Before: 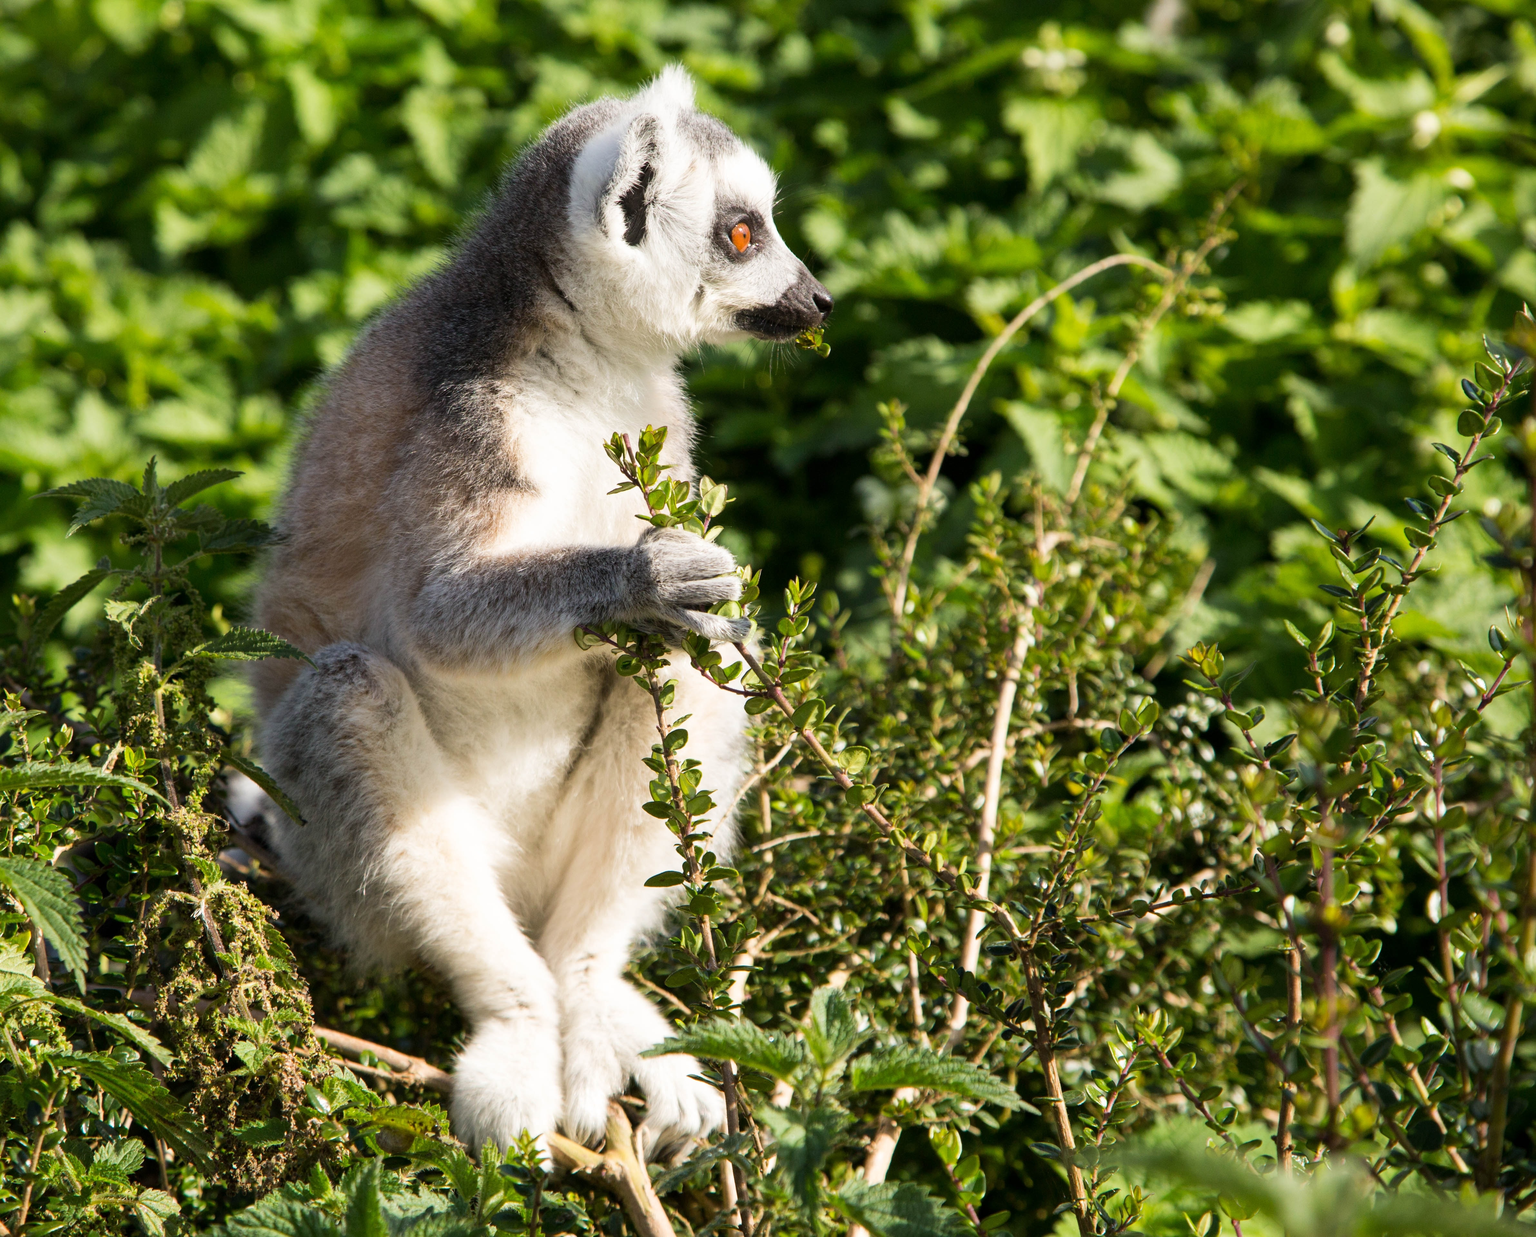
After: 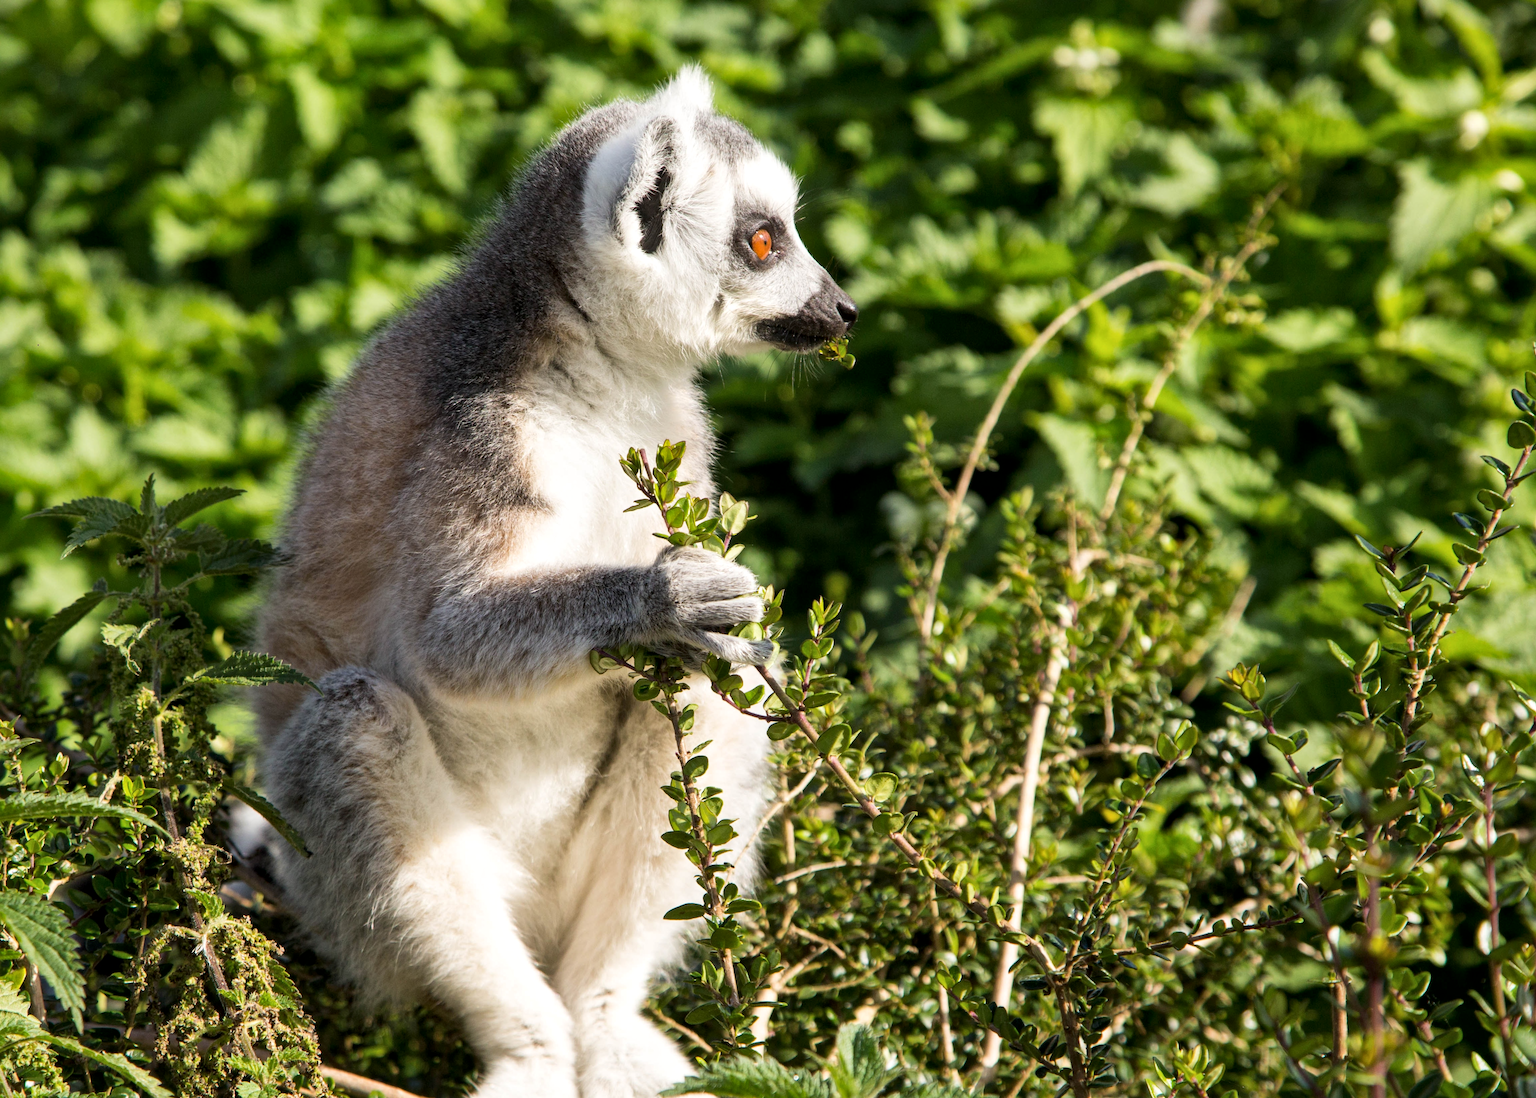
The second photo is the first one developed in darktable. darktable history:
crop and rotate: angle 0.2°, left 0.275%, right 3.127%, bottom 14.18%
local contrast: mode bilateral grid, contrast 20, coarseness 50, detail 130%, midtone range 0.2
